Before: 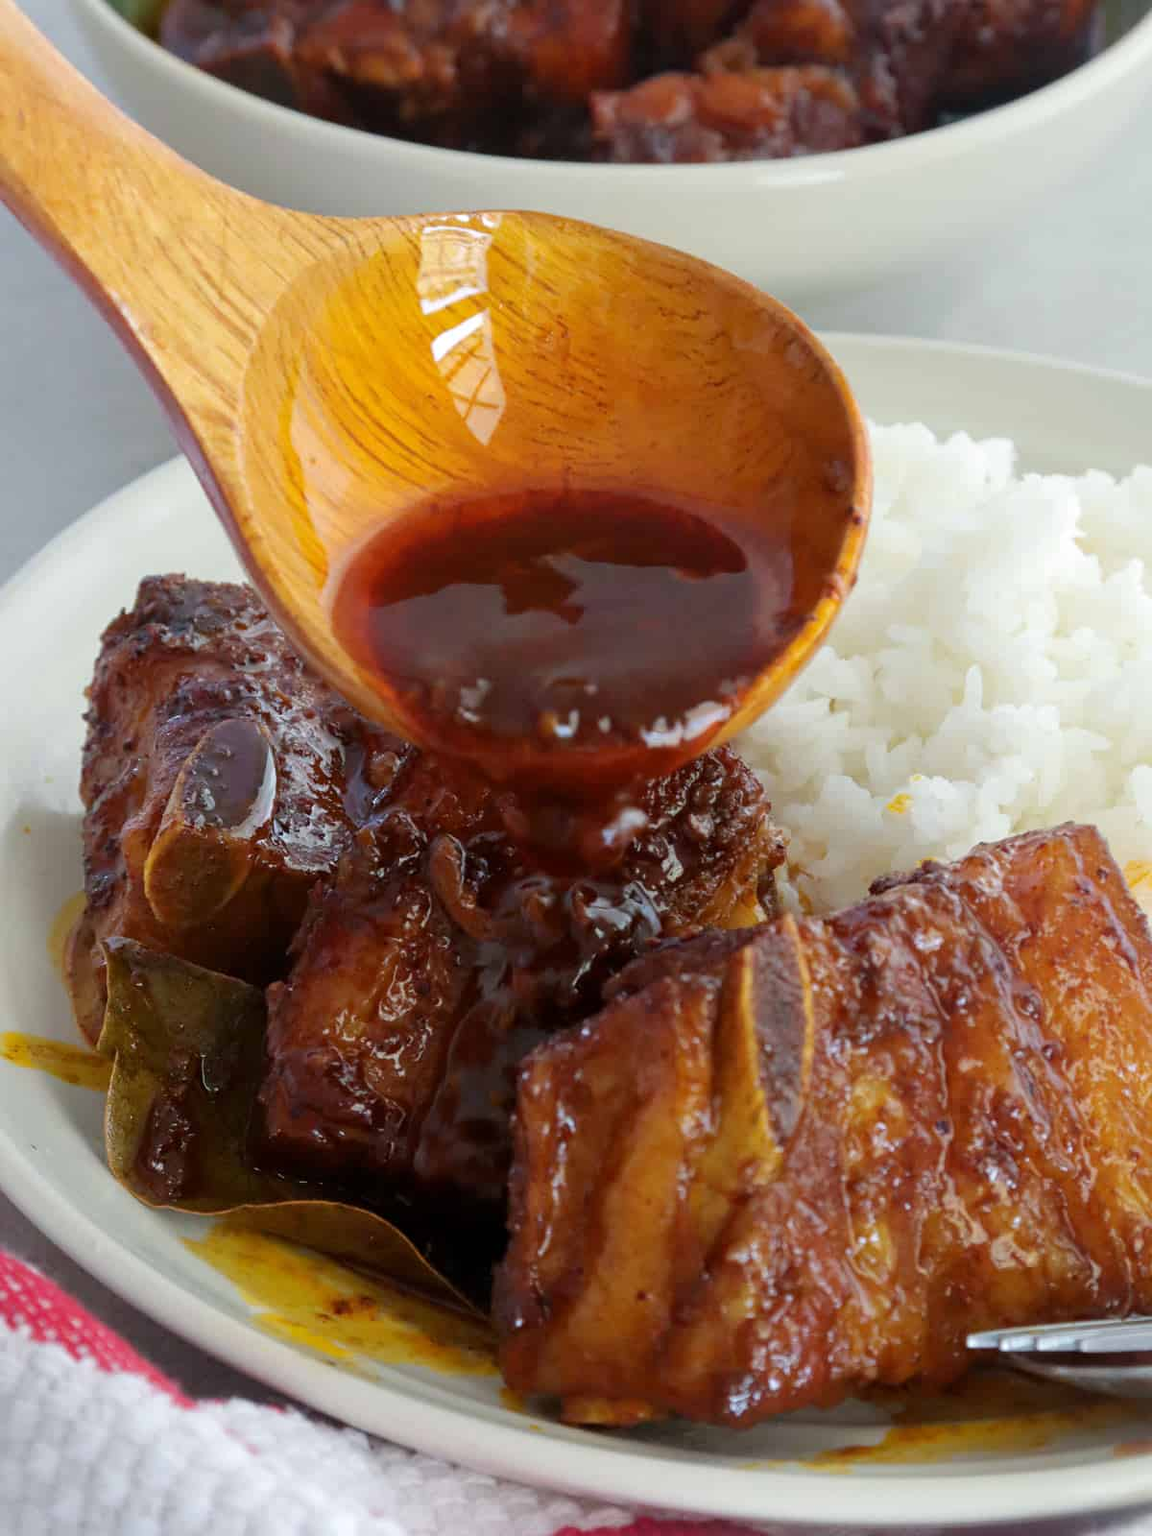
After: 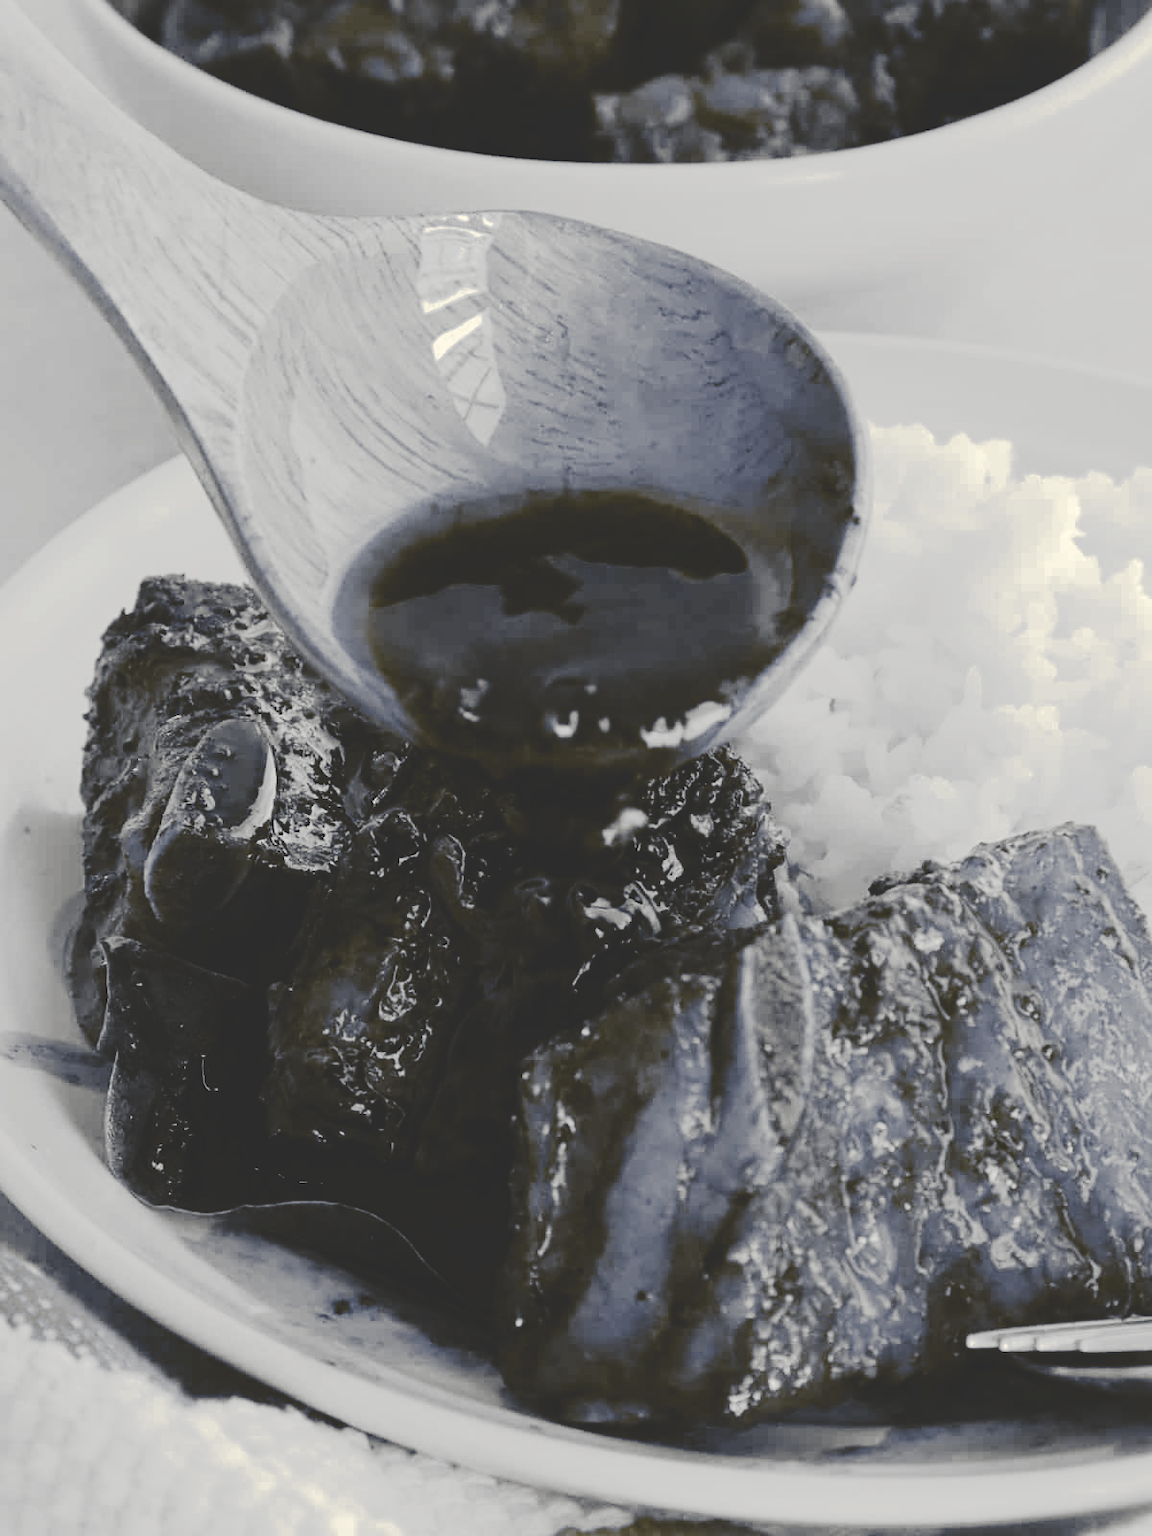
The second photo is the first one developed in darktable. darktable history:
tone curve: curves: ch0 [(0, 0) (0.003, 0.185) (0.011, 0.185) (0.025, 0.187) (0.044, 0.185) (0.069, 0.185) (0.1, 0.18) (0.136, 0.18) (0.177, 0.179) (0.224, 0.202) (0.277, 0.252) (0.335, 0.343) (0.399, 0.452) (0.468, 0.553) (0.543, 0.643) (0.623, 0.717) (0.709, 0.778) (0.801, 0.82) (0.898, 0.856) (1, 1)], preserve colors none
color look up table: target L [85.98, 81.69, 87.41, 81.69, 55.28, 48.57, 56.32, 58.64, 31.46, 24.42, 203.09, 73.68, 70.73, 68.49, 64.74, 63.22, 46.97, 37.41, 36.57, 25.32, 28.56, 18.94, 19.87, 19.87, 90.24, 93.05, 63.98, 68.49, 80.24, 75.88, 63.98, 63.22, 83.84, 44, 47.5, 56.32, 23.52, 30.3, 46.03, 18.94, 21.25, 97.23, 100, 90.24, 81.69, 71.47, 50.43, 46.43, 20.79], target a [-0.101, -0.002, -0.002, -0.002, 0.001, 0.001, 0, -0.001, 0.001, 0, 0, -0.002, -0.002, -0.001, 0, -0.001, 0.001, 0.001, 0.001, 0, 0.001, -1.61, -0.001, -0.001, -0.1, -0.099, 0, -0.001, -0.103, -0.002, 0, -0.001, -0.002, 0.001, 0.001, 0, 0, 0.001, 0, -1.61, 0, -0.474, -0.285, -0.1, -0.002, -0.002, 0, 0, 0], target b [1.25, 0.021, 0.02, 0.021, -0.003, -0.003, 0.002, 0.02, -0.004, 0.007, -0.002, 0.021, 0.022, 0.002, 0.002, 0.021, -0.003, -0.005, -0.003, -0.001, -0.004, 31.74, 0.007, 0.007, 1.236, 1.228, 0.002, 0.002, 1.268, 0.021, 0.002, 0.021, 0.02, -0.003, -0.003, 0.002, -0.003, -0.004, 0.002, 31.74, -0.001, 6.025, 3.593, 1.236, 0.021, 0.022, -0.003, 0.002, 0.006], num patches 49
